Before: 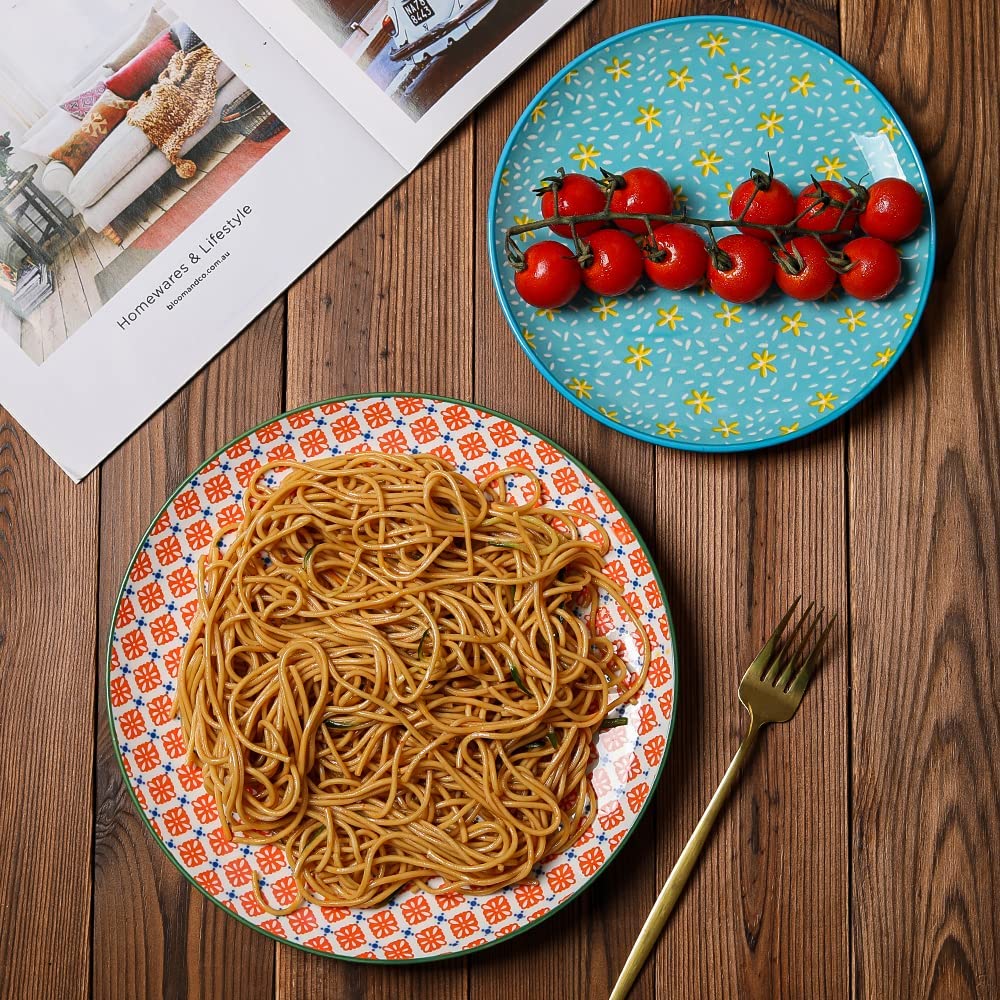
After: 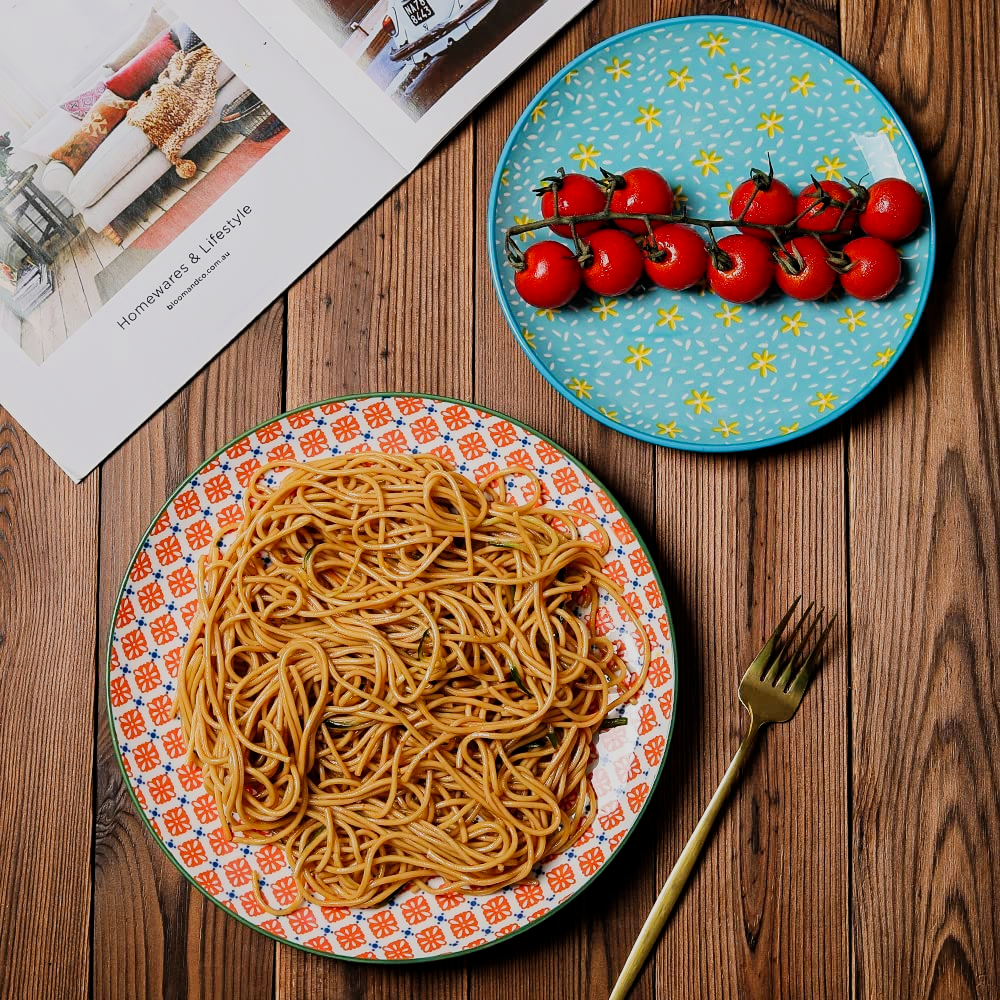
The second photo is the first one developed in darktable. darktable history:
filmic rgb: black relative exposure -7.65 EV, white relative exposure 4.56 EV, hardness 3.61
tone curve: curves: ch0 [(0, 0) (0.004, 0.002) (0.02, 0.013) (0.218, 0.218) (0.664, 0.718) (0.832, 0.873) (1, 1)], preserve colors none
